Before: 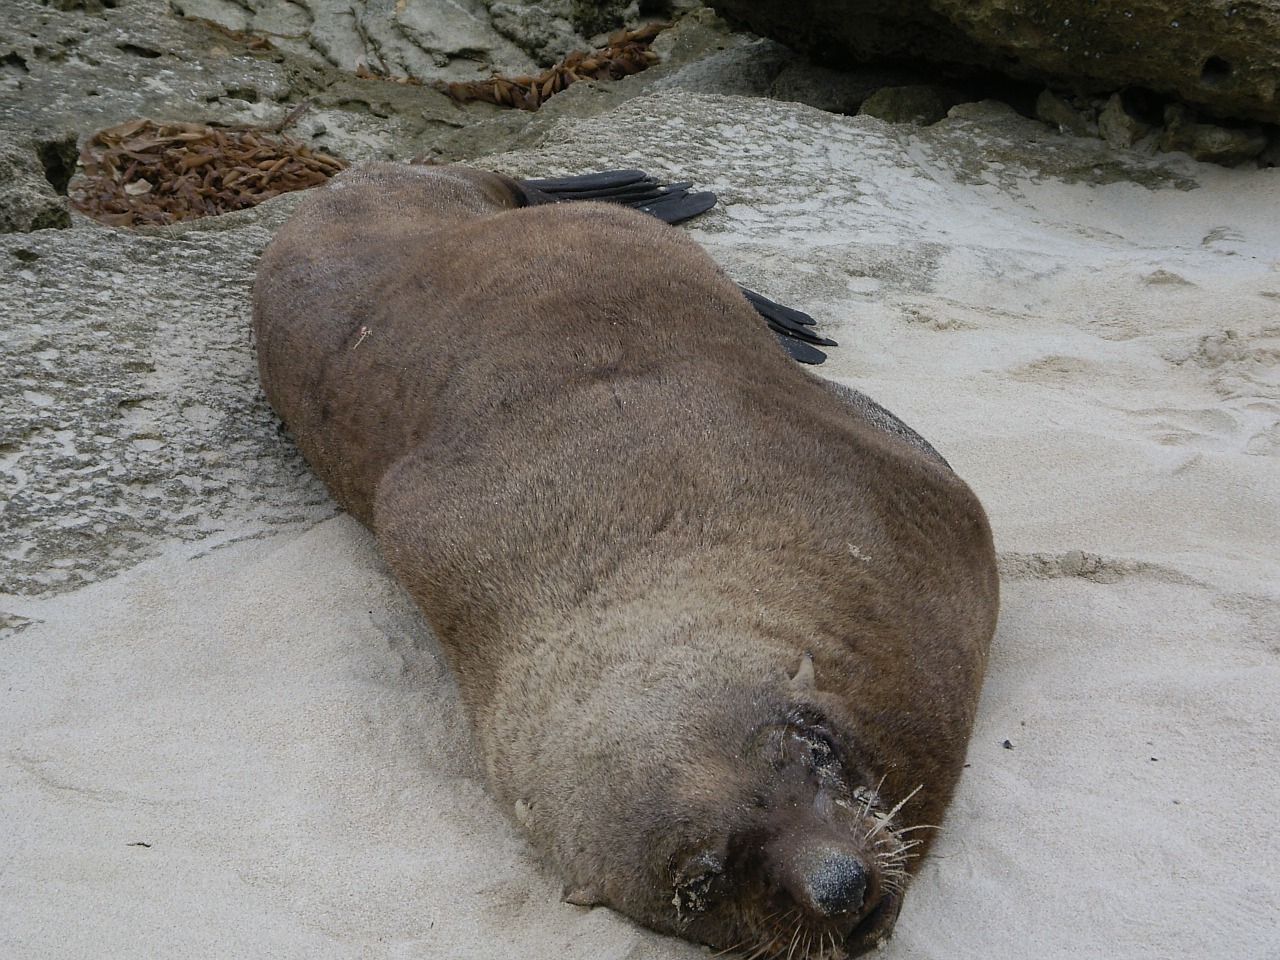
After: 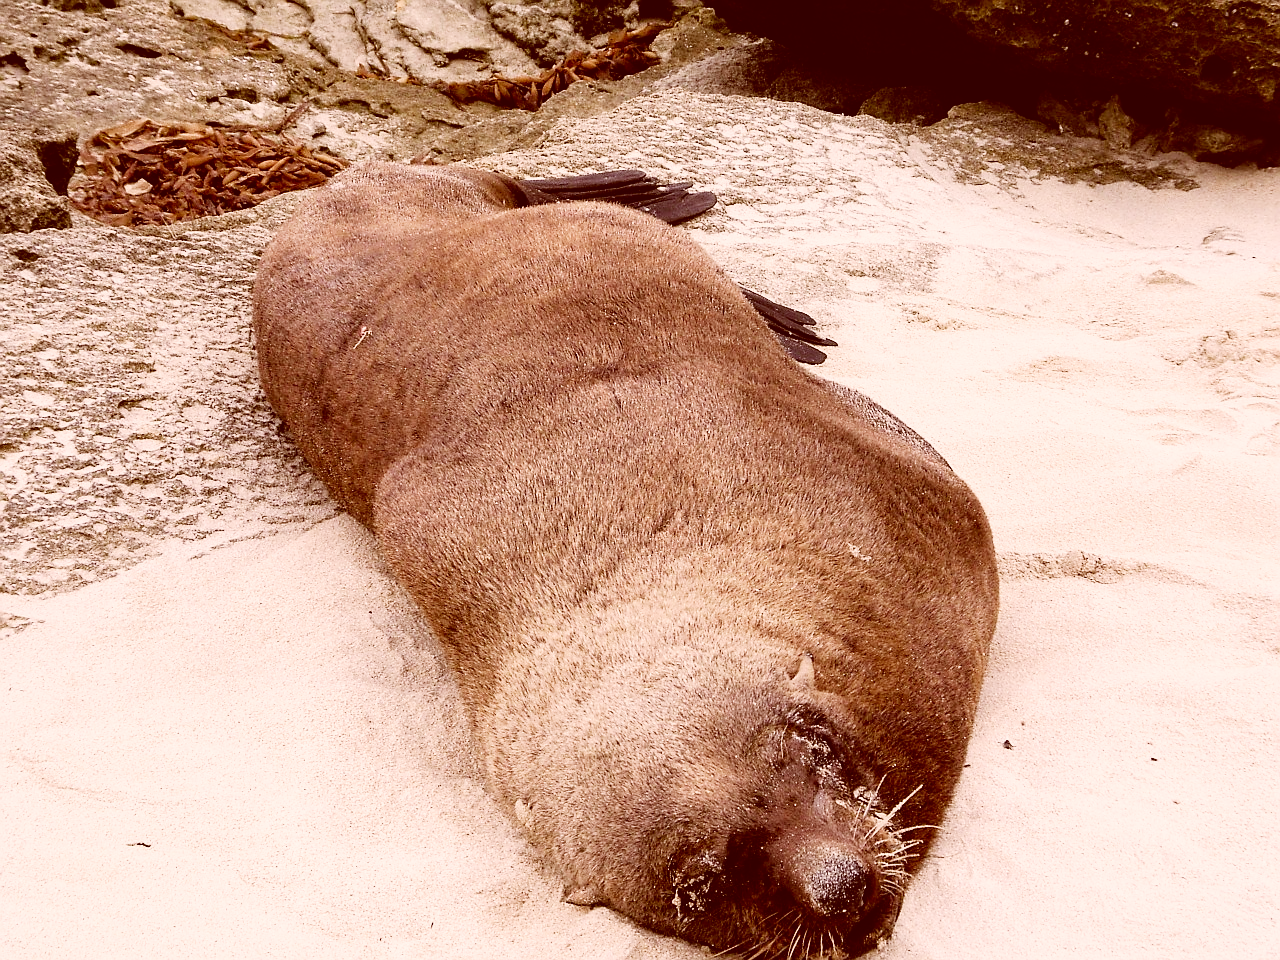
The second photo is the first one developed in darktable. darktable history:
color correction: highlights a* 9.46, highlights b* 8.58, shadows a* 39.67, shadows b* 39.34, saturation 0.782
base curve: curves: ch0 [(0, 0) (0.007, 0.004) (0.027, 0.03) (0.046, 0.07) (0.207, 0.54) (0.442, 0.872) (0.673, 0.972) (1, 1)], preserve colors none
sharpen: radius 0.979, amount 0.605
